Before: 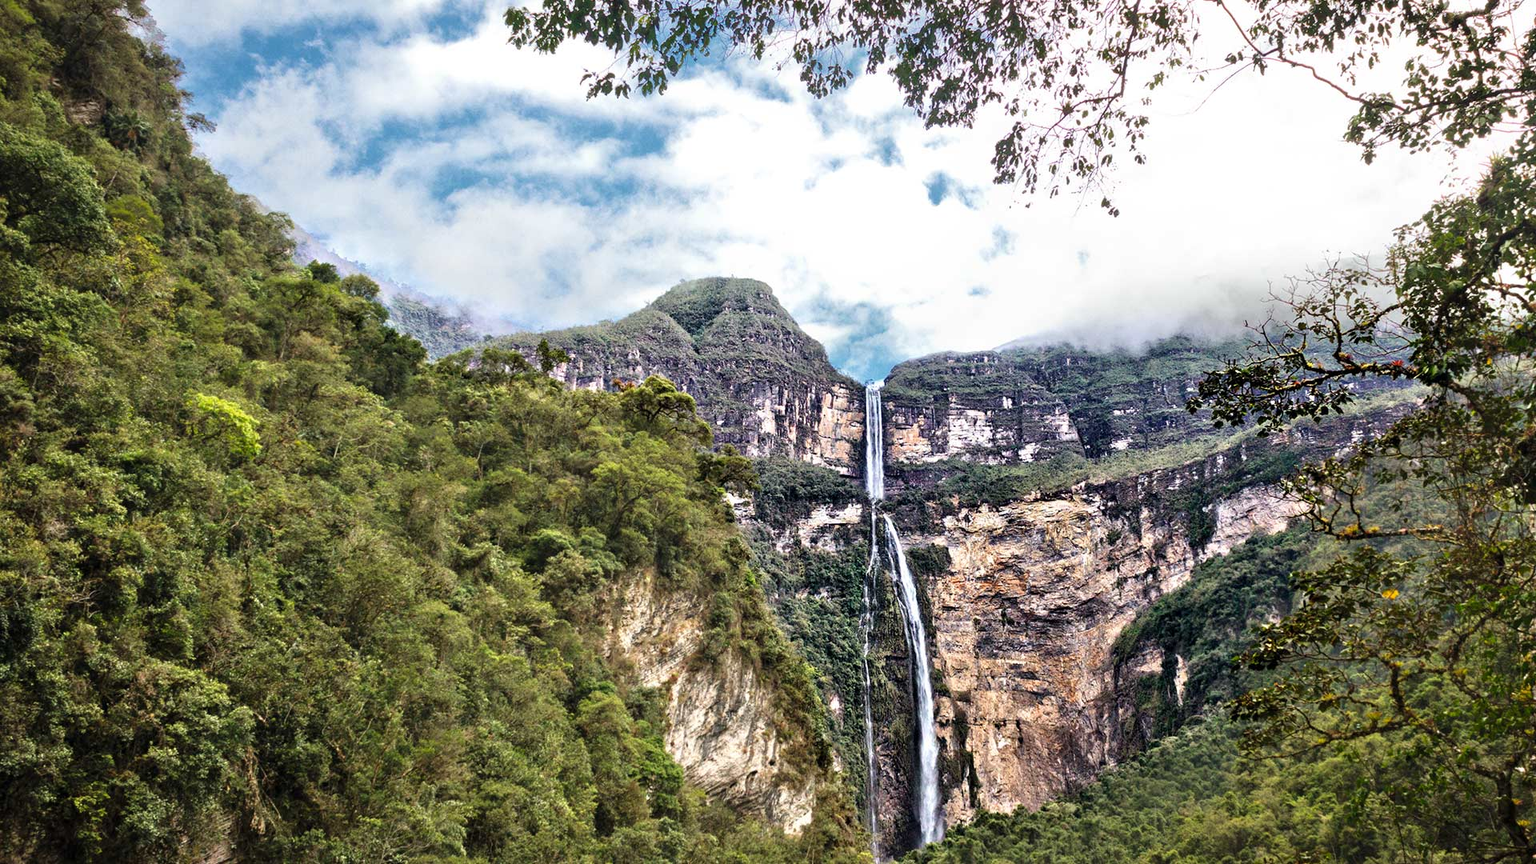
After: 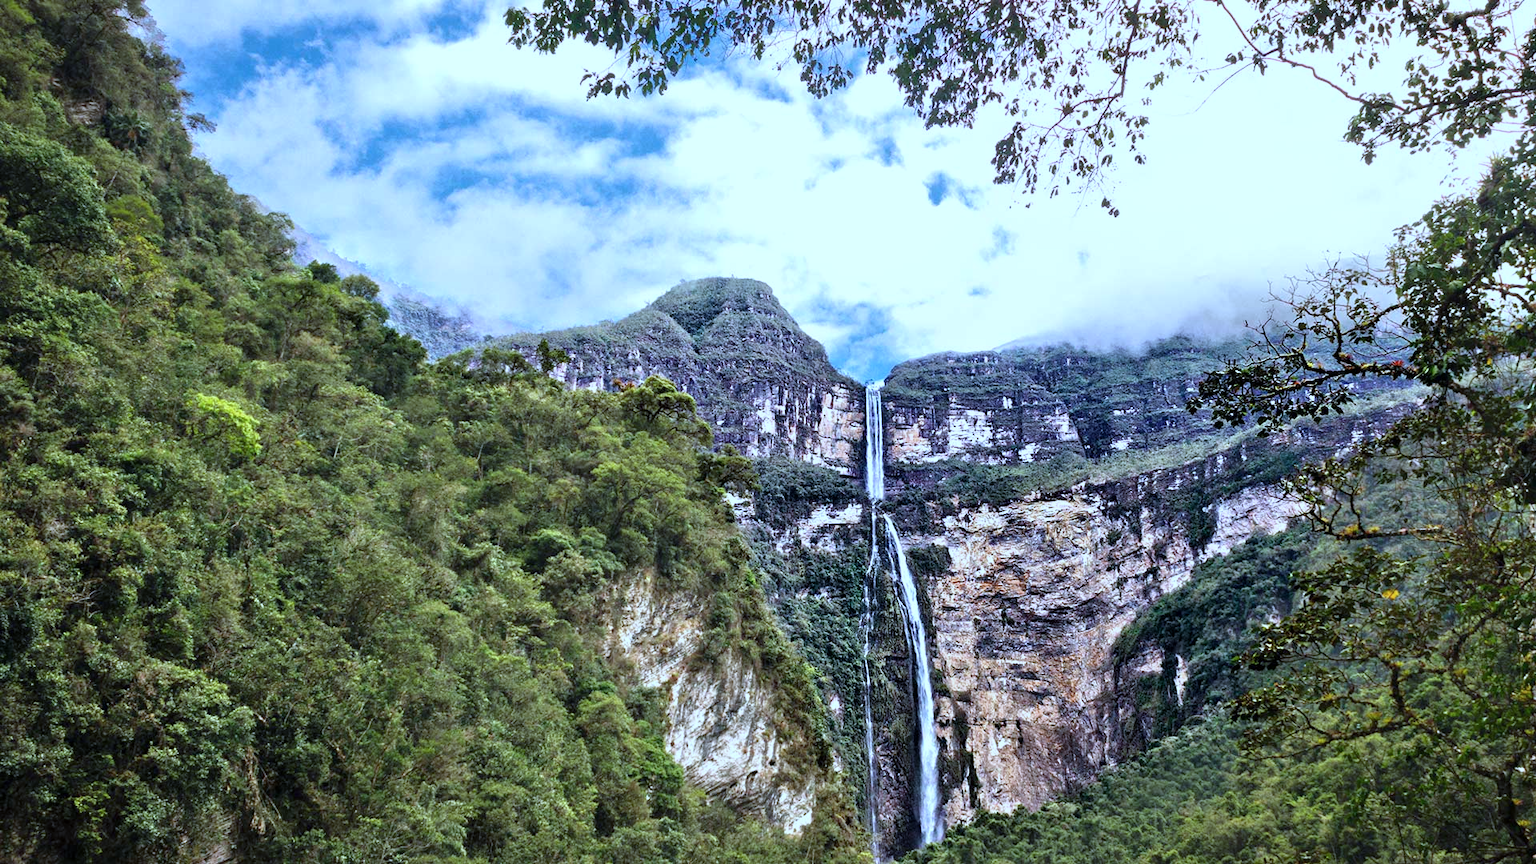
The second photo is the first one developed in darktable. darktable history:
color calibration: illuminant custom, x 0.368, y 0.373, temperature 4330.32 K
white balance: red 0.931, blue 1.11
